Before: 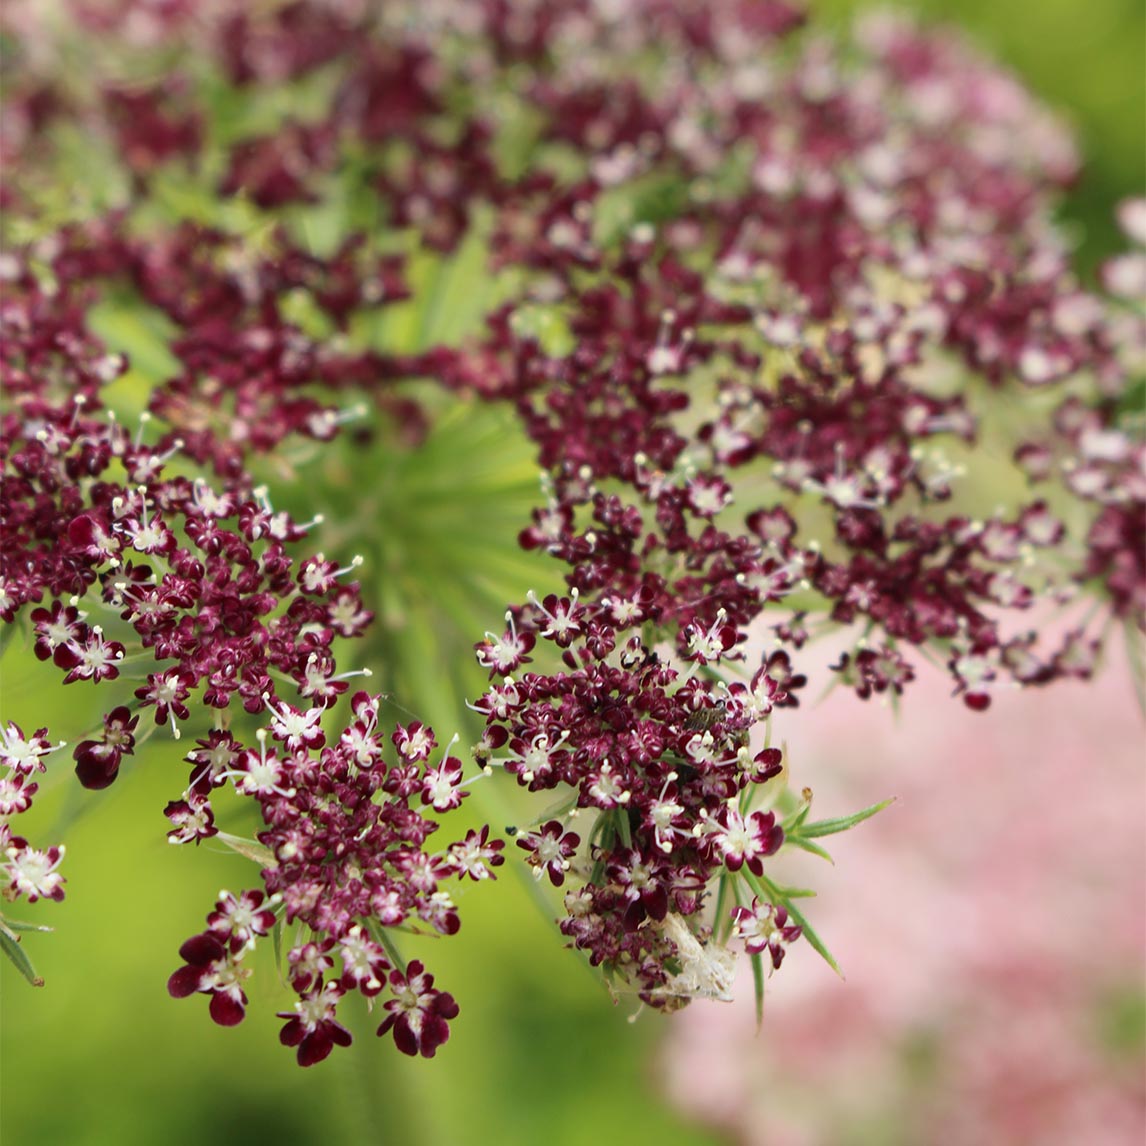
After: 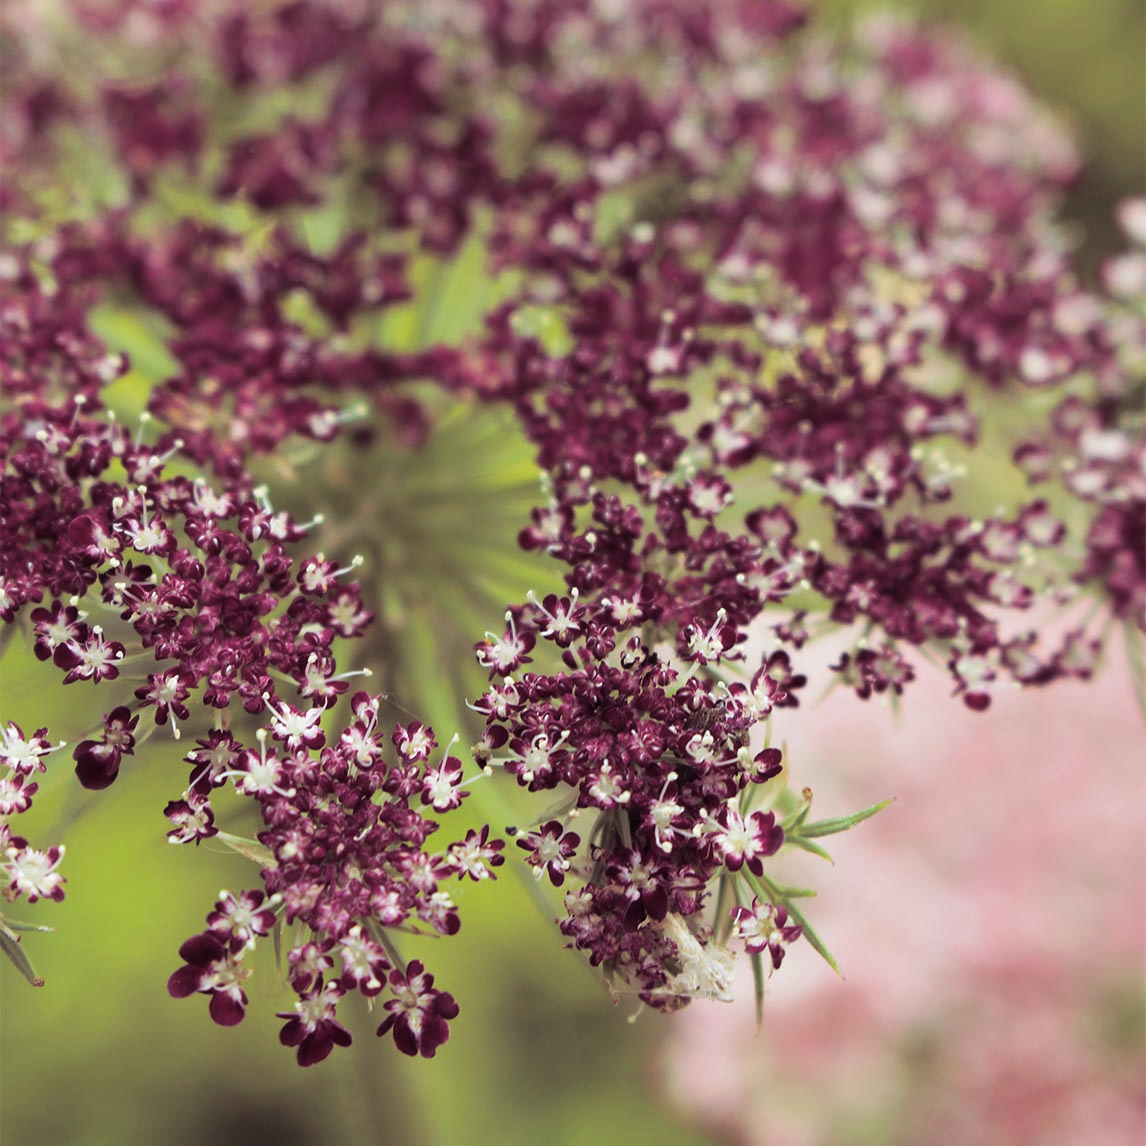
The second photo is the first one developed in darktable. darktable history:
base curve: curves: ch0 [(0, 0) (0.297, 0.298) (1, 1)], preserve colors none
split-toning: shadows › hue 316.8°, shadows › saturation 0.47, highlights › hue 201.6°, highlights › saturation 0, balance -41.97, compress 28.01%
tone equalizer: on, module defaults
